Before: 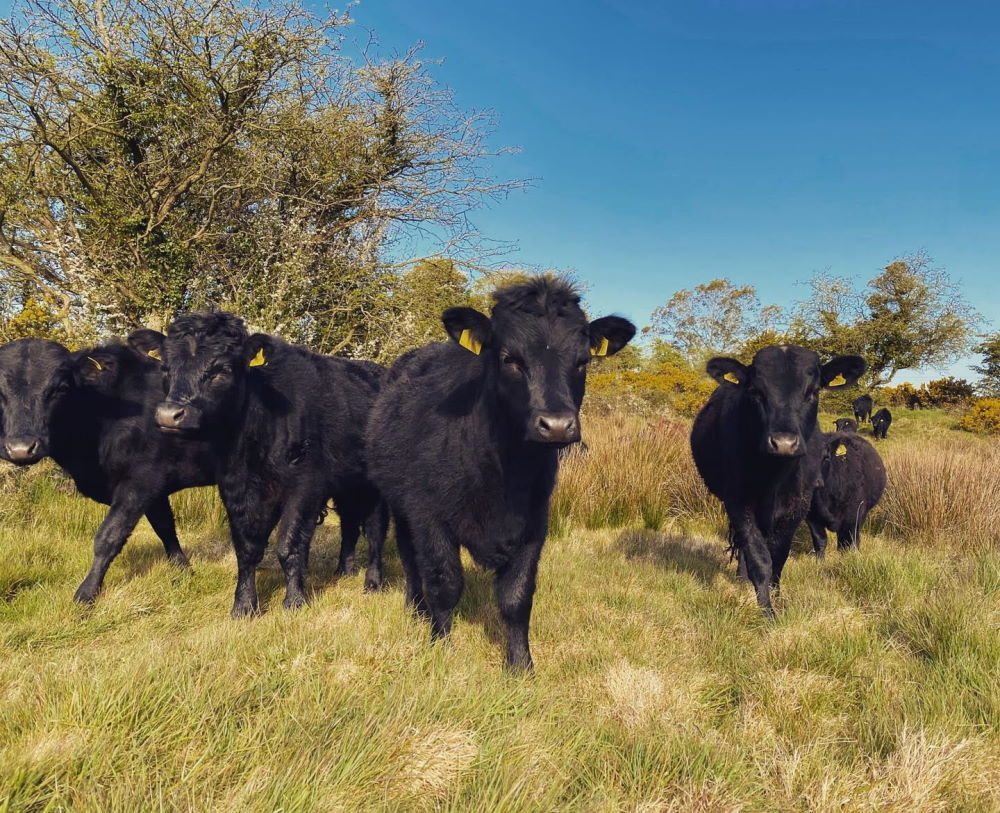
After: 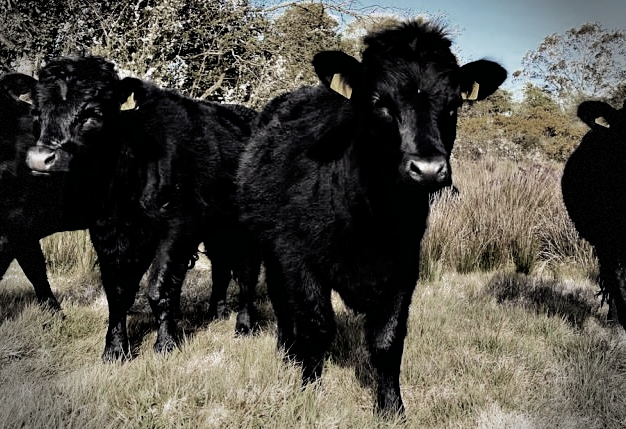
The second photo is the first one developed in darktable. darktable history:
crop: left 12.916%, top 31.526%, right 24.446%, bottom 15.608%
contrast equalizer: y [[0.6 ×6], [0.55 ×6], [0 ×6], [0 ×6], [0 ×6]]
color zones: curves: ch0 [(0, 0.487) (0.241, 0.395) (0.434, 0.373) (0.658, 0.412) (0.838, 0.487)]; ch1 [(0, 0) (0.053, 0.053) (0.211, 0.202) (0.579, 0.259) (0.781, 0.241)]
color correction: highlights a* -0.795, highlights b* -8.84
filmic rgb: black relative exposure -4.06 EV, white relative exposure 3 EV, hardness 3.01, contrast 1.412
vignetting: fall-off radius 31.76%, dithering 8-bit output
